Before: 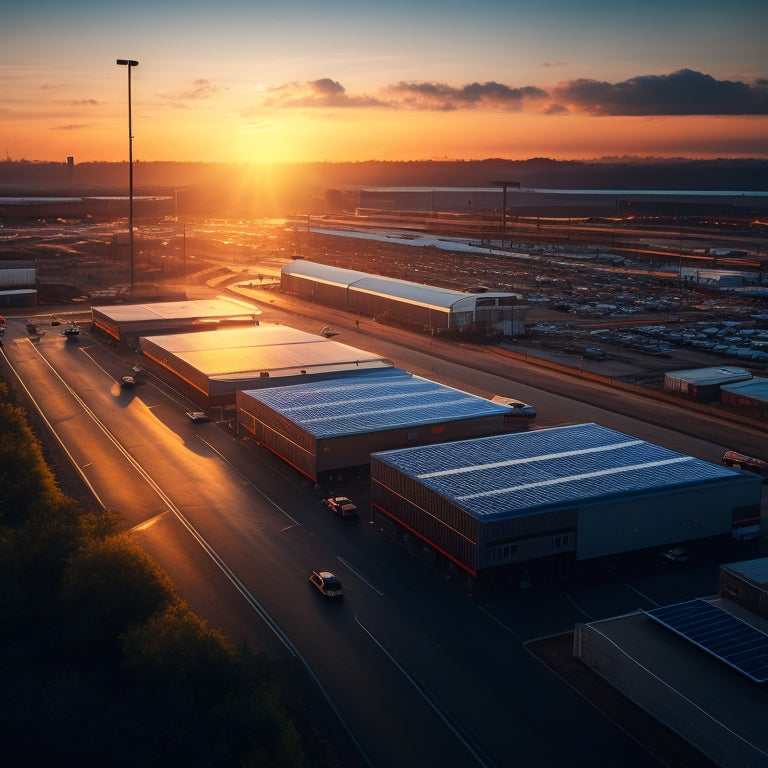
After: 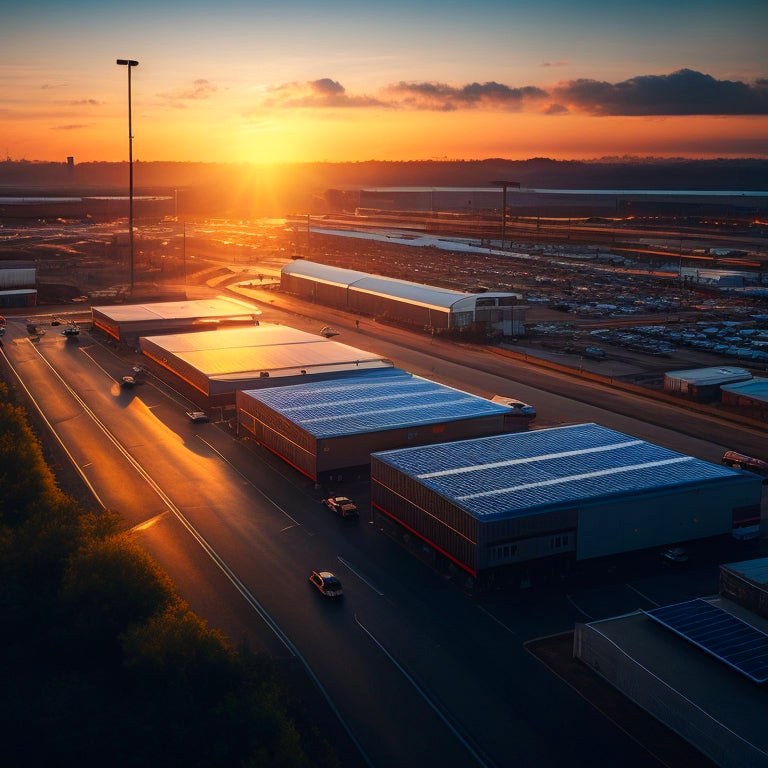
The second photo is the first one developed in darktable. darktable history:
contrast brightness saturation: contrast 0.04, saturation 0.165
